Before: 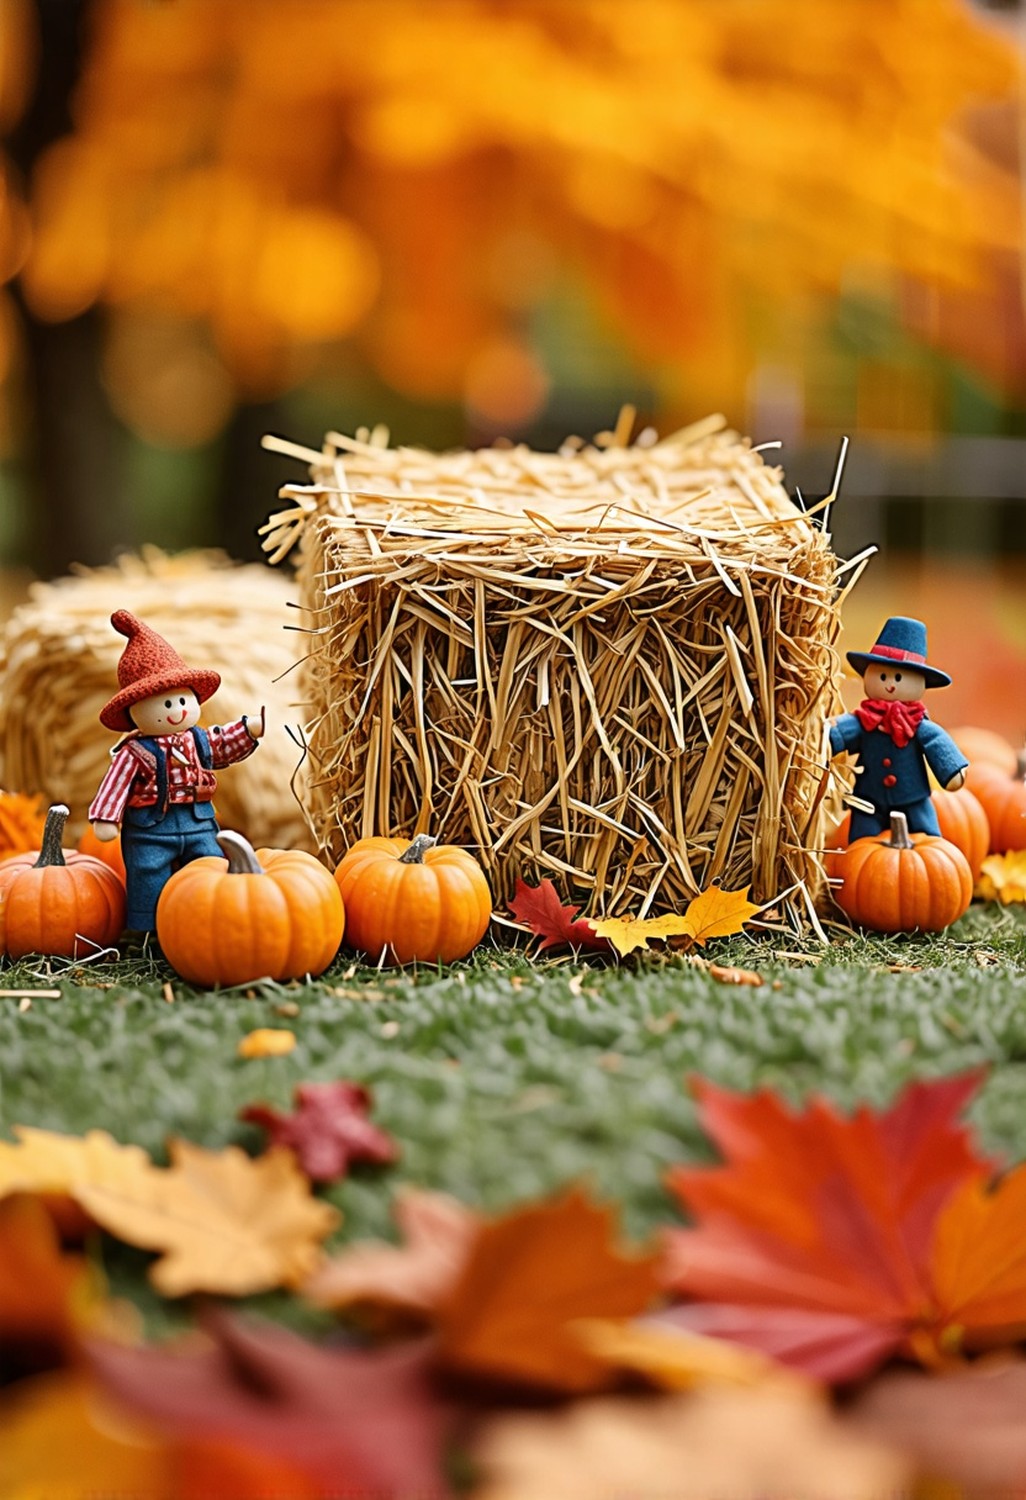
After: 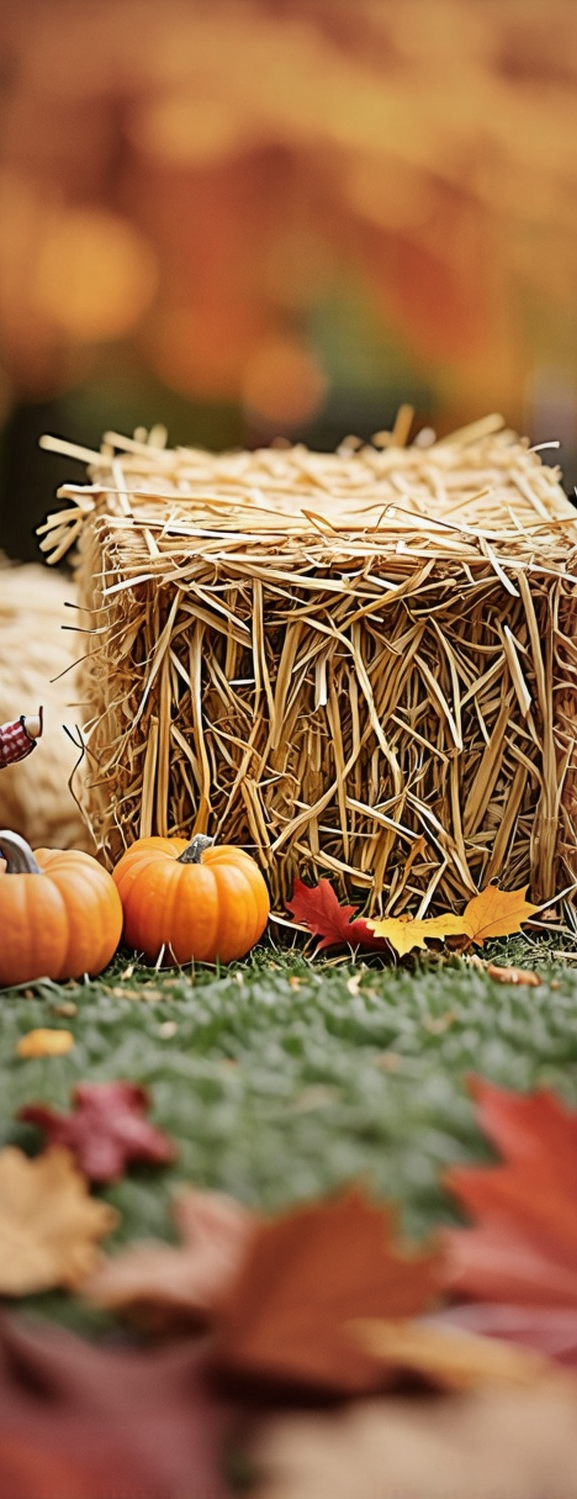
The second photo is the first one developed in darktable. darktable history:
vignetting: fall-off start 17.73%, fall-off radius 136.77%, width/height ratio 0.623, shape 0.584, unbound false
crop: left 21.681%, right 22.053%, bottom 0.008%
tone equalizer: edges refinement/feathering 500, mask exposure compensation -1.57 EV, preserve details no
